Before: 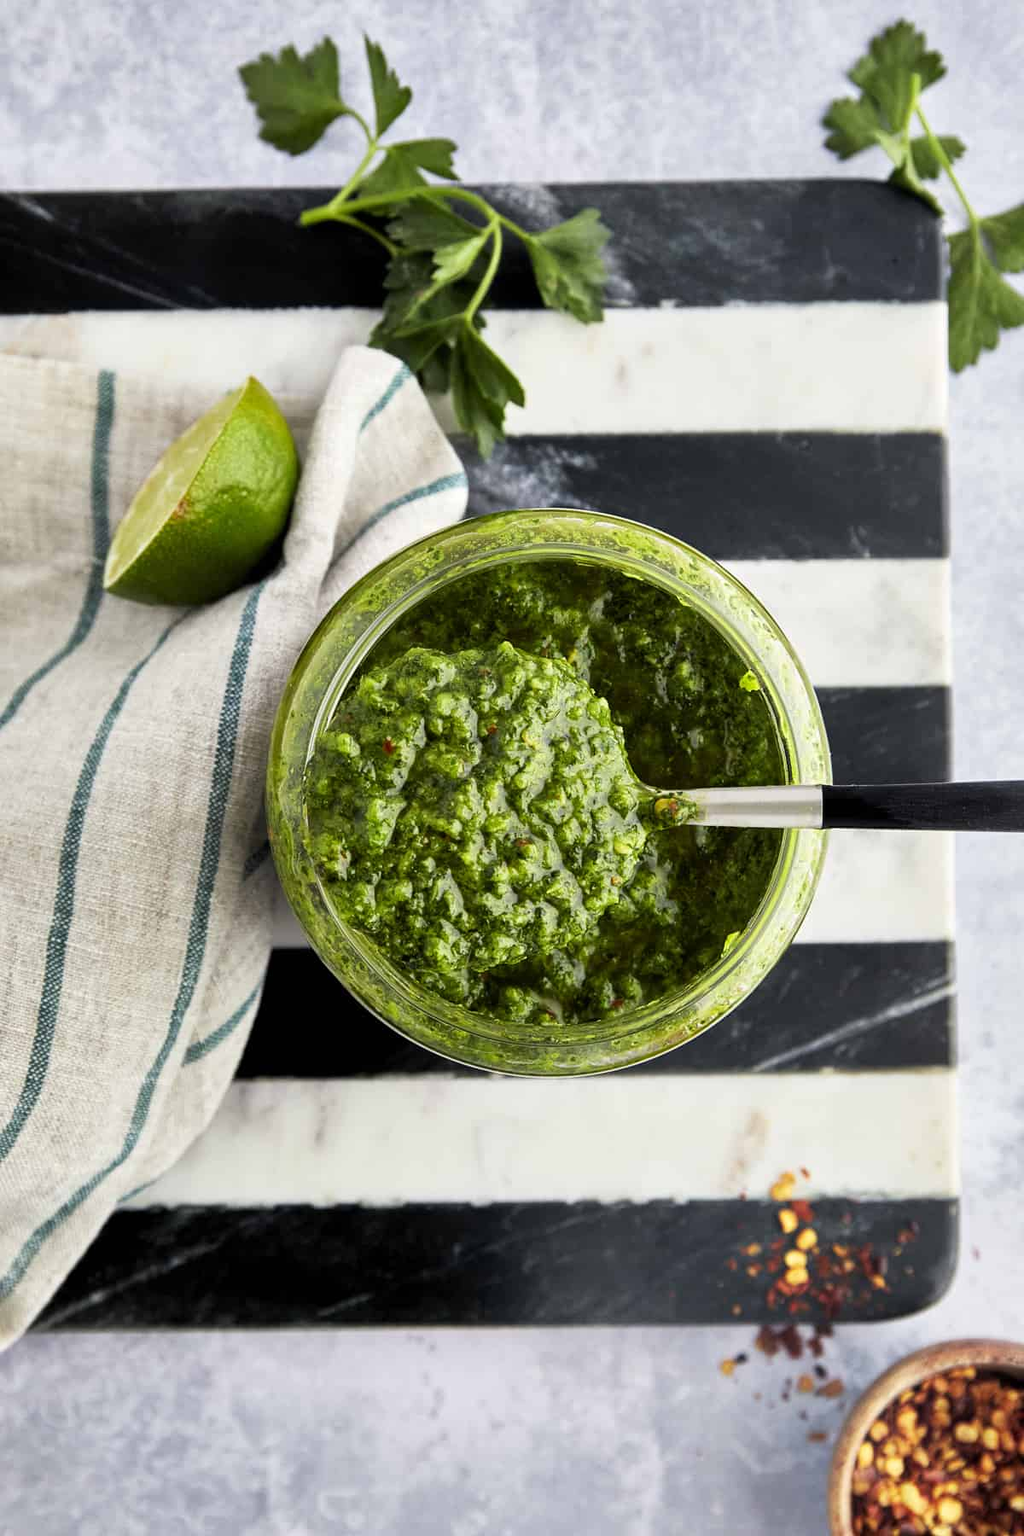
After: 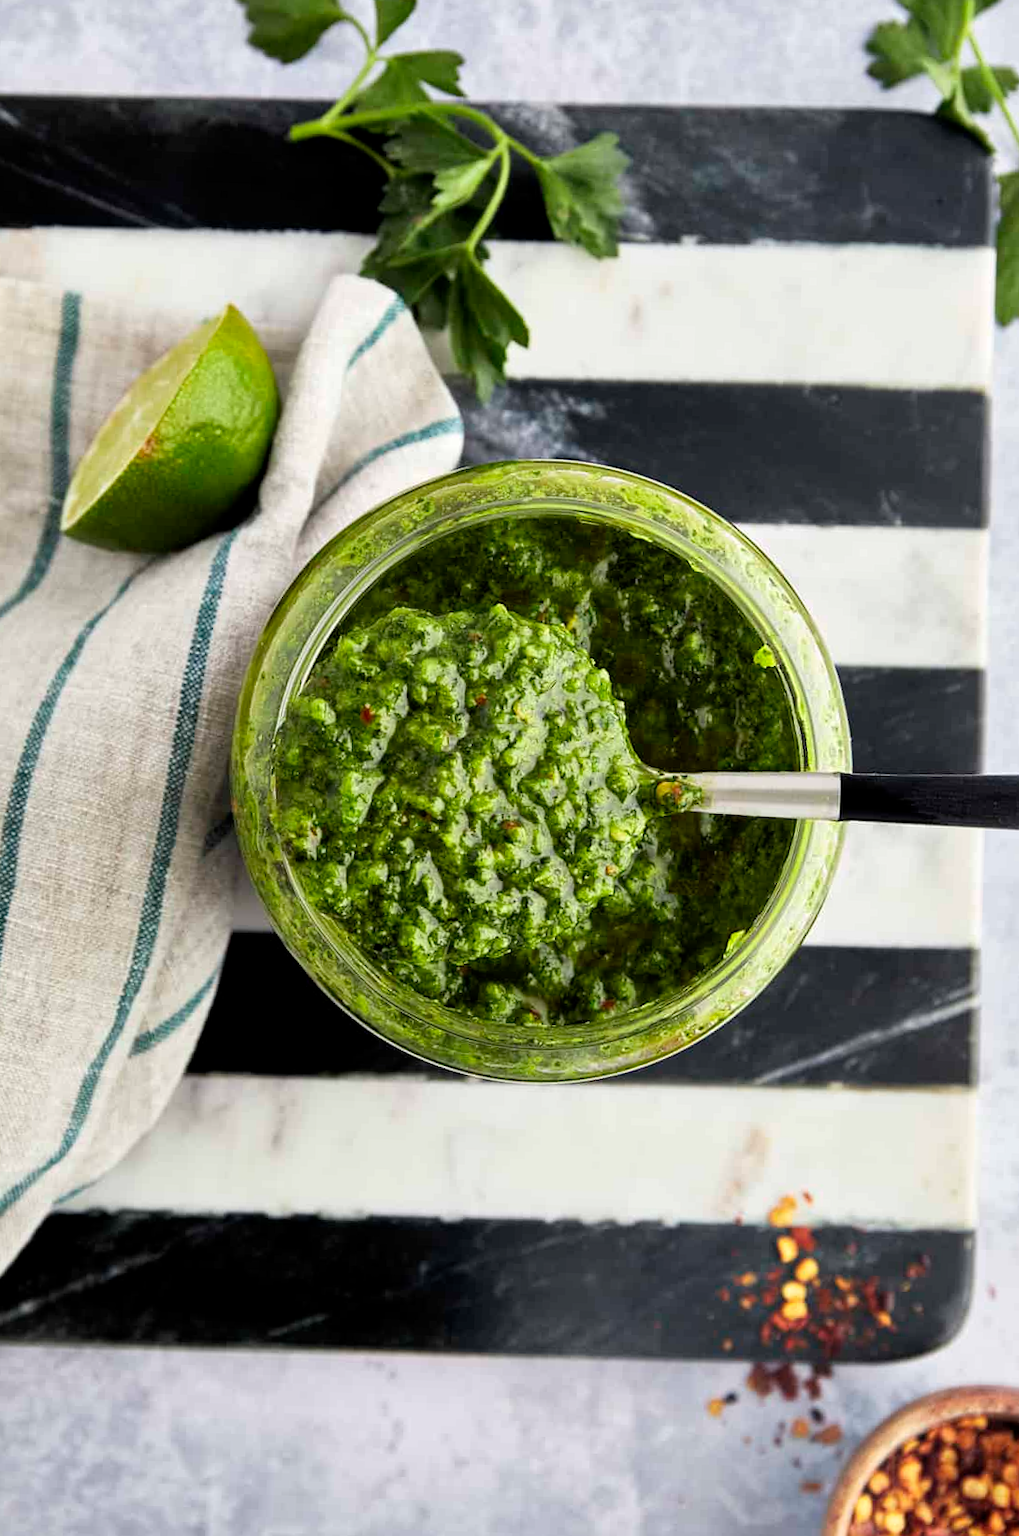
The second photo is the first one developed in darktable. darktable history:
crop and rotate: angle -1.93°, left 3.129%, top 3.696%, right 1.423%, bottom 0.49%
